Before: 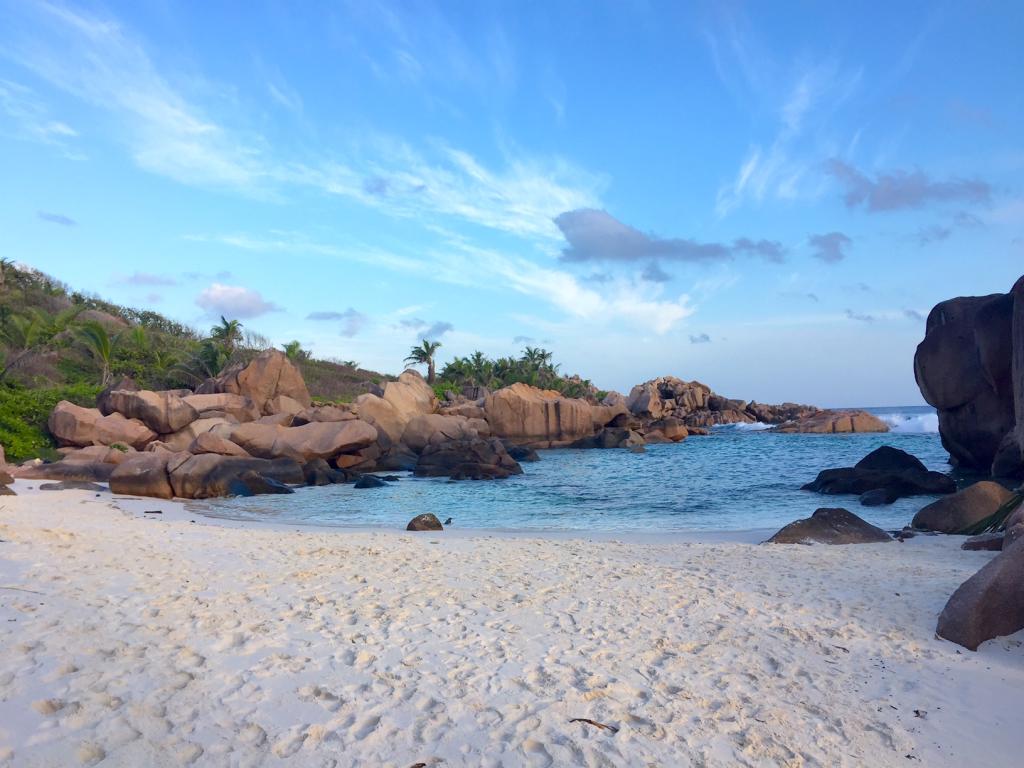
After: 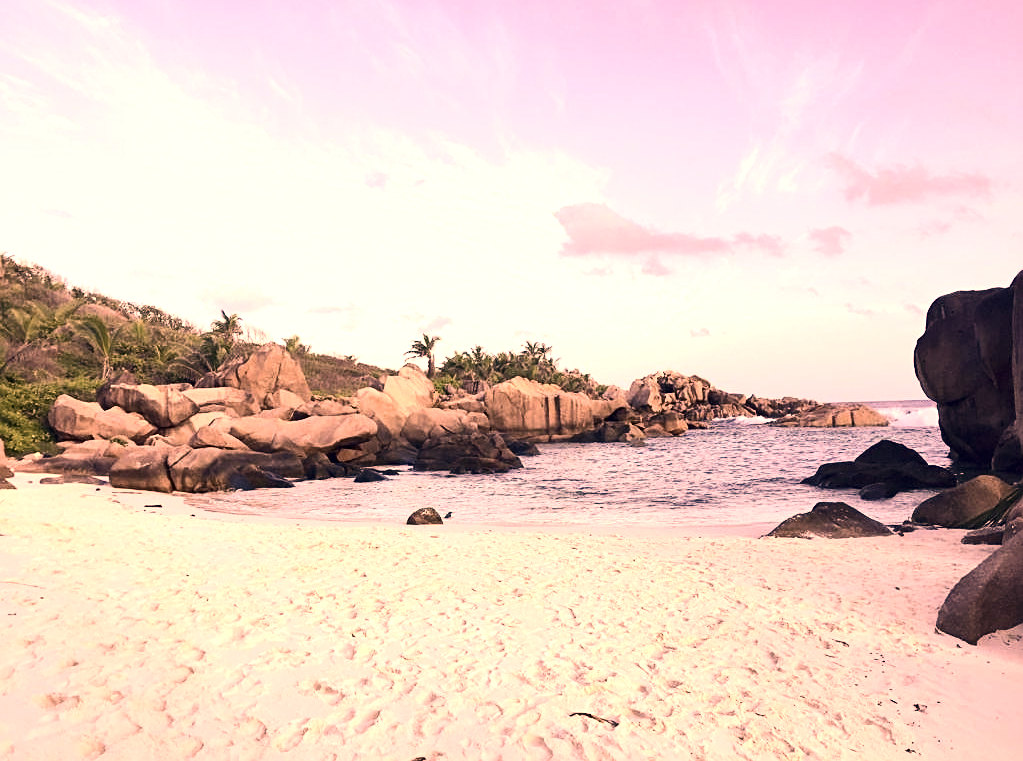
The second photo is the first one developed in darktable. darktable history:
crop: top 0.829%, right 0.025%
tone equalizer: -8 EV 0.049 EV
sharpen: radius 2.132, amount 0.386, threshold 0.112
contrast brightness saturation: contrast 0.254, saturation -0.307
color correction: highlights a* 39.53, highlights b* 39.86, saturation 0.685
exposure: exposure 0.951 EV, compensate highlight preservation false
velvia: on, module defaults
